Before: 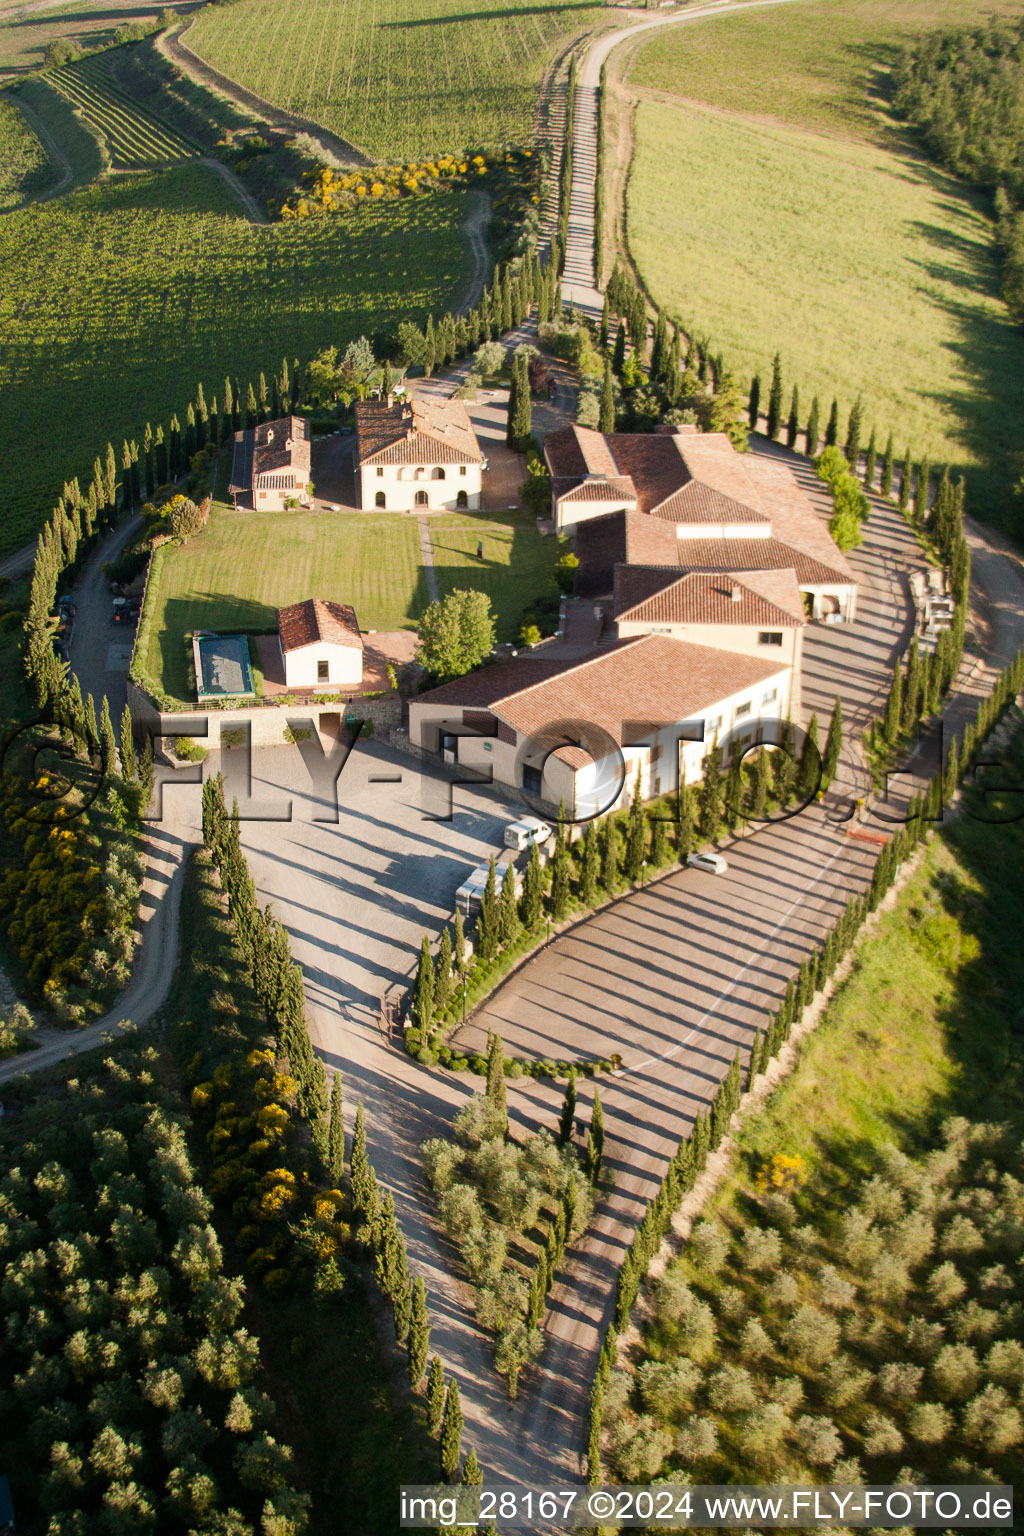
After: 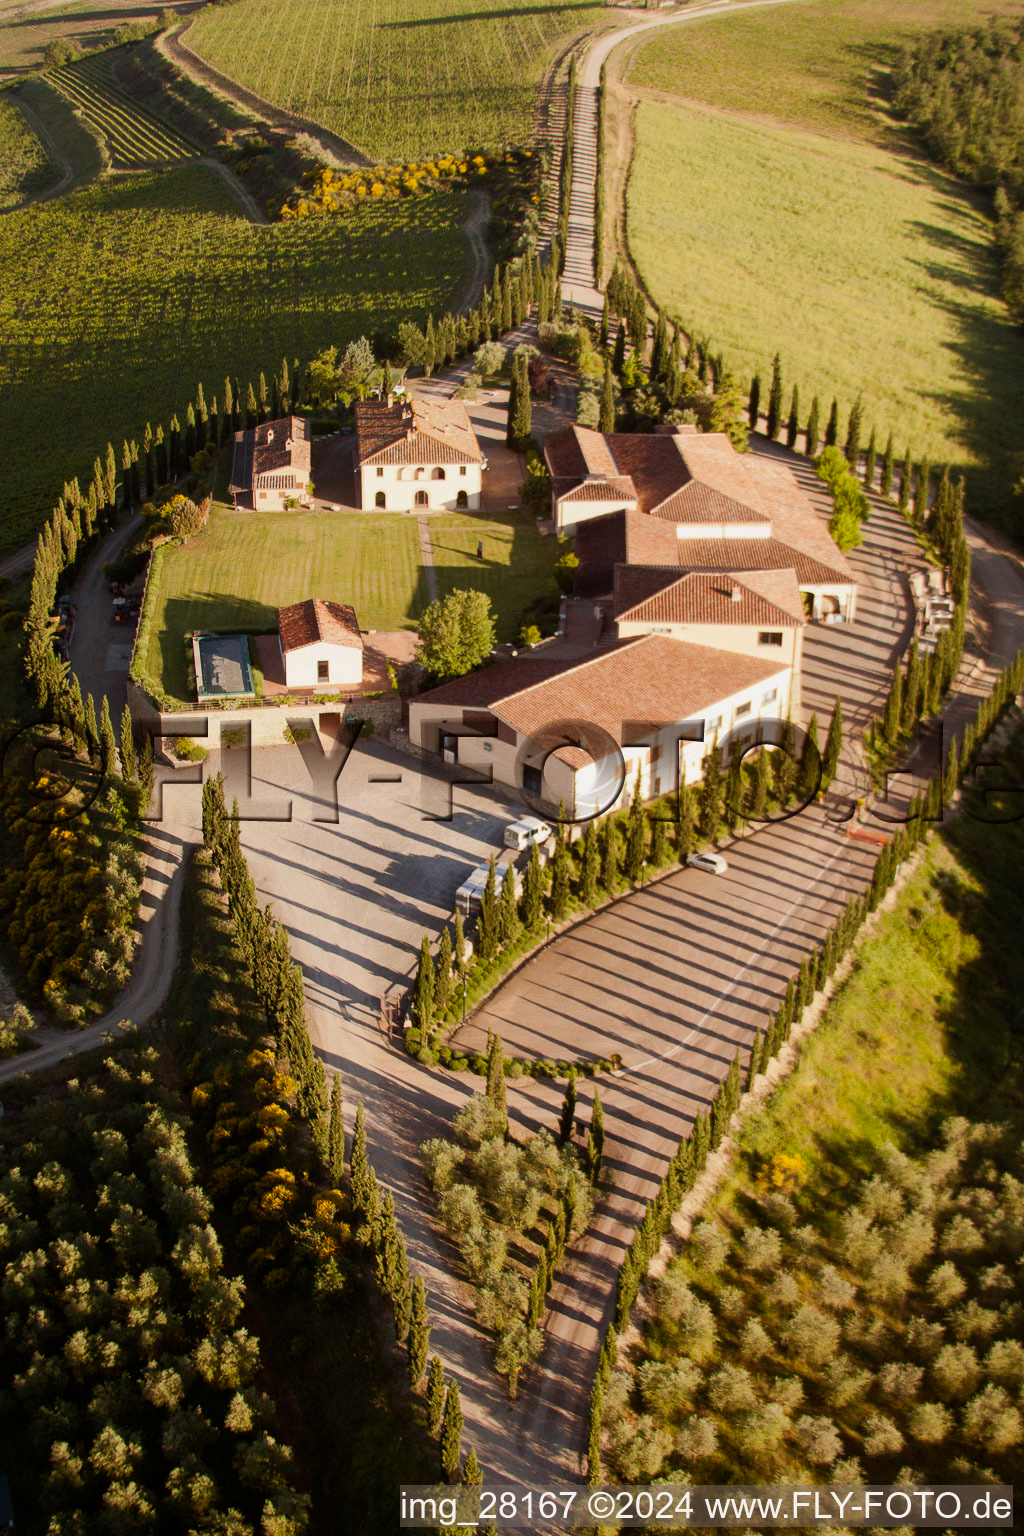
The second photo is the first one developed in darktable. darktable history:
rgb levels: mode RGB, independent channels, levels [[0, 0.5, 1], [0, 0.521, 1], [0, 0.536, 1]]
exposure: exposure -0.153 EV, compensate highlight preservation false
